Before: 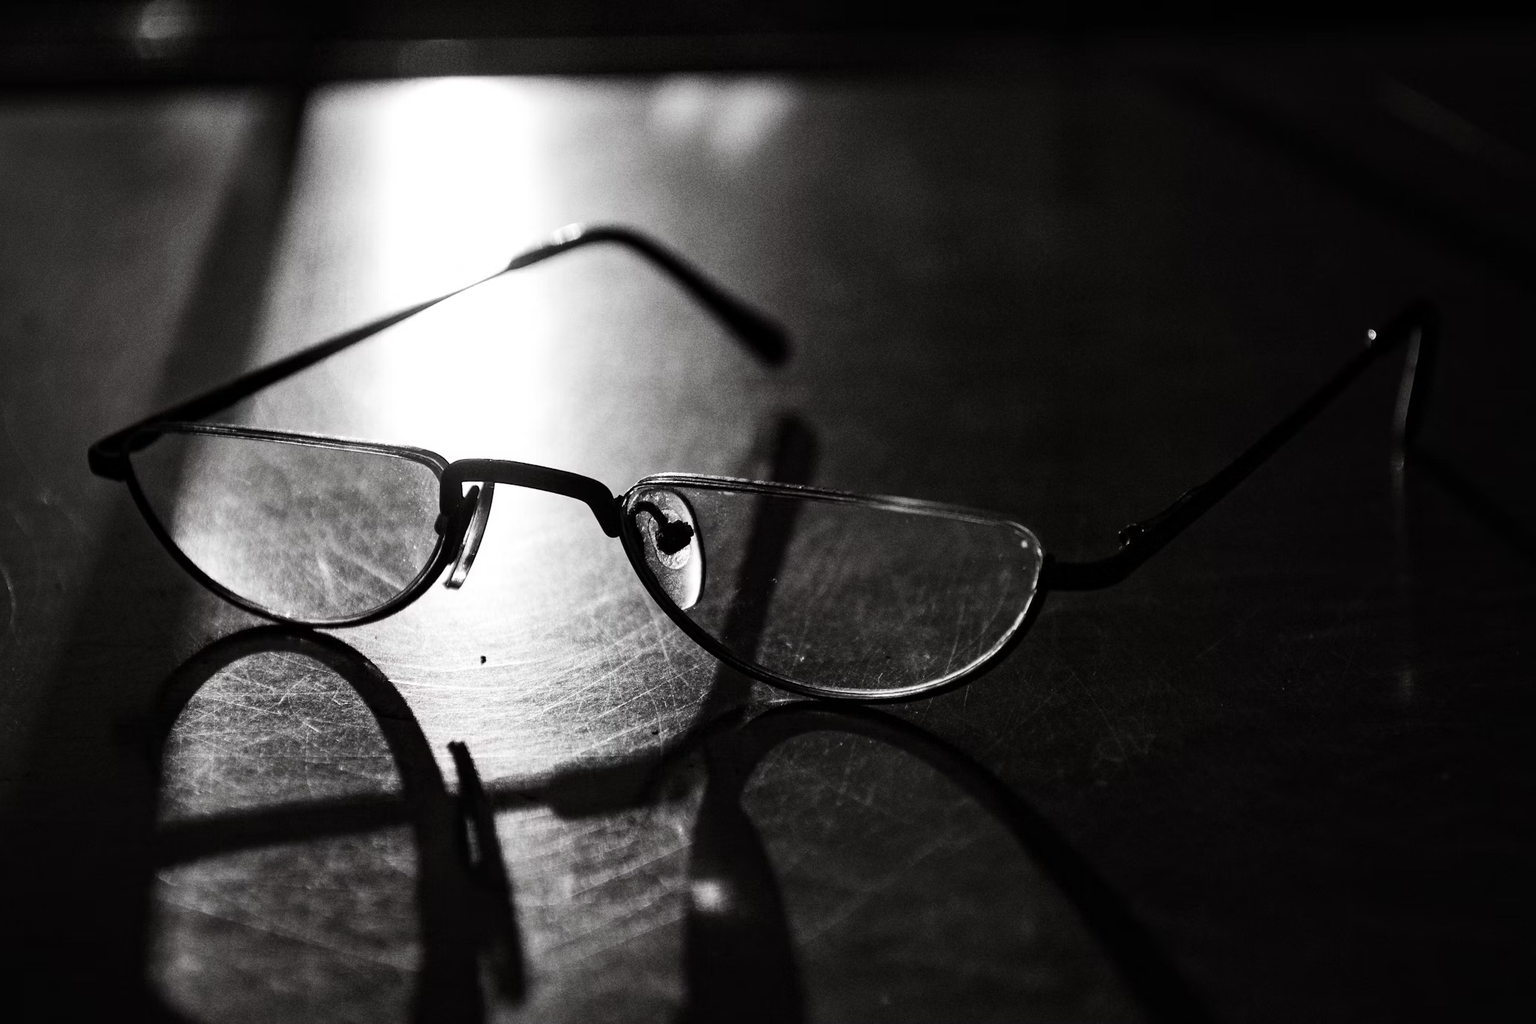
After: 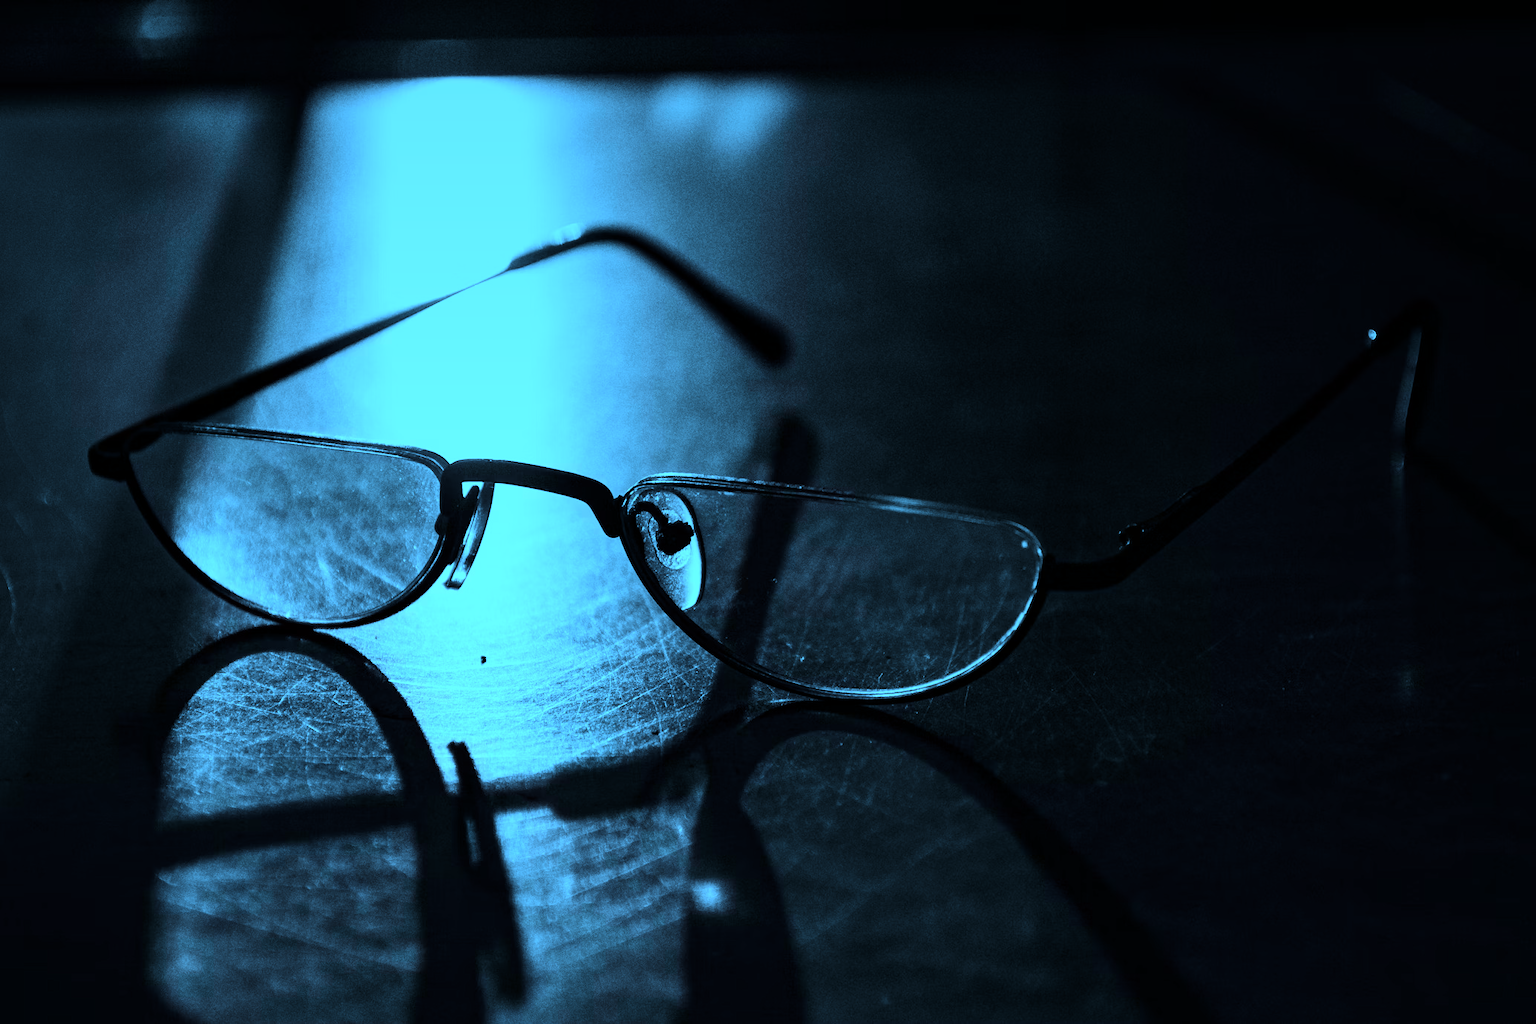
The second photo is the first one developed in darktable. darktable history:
color correction: highlights a* -9.73, highlights b* -21.22
graduated density: on, module defaults
contrast brightness saturation: contrast 0.11, saturation -0.17
color calibration: illuminant custom, x 0.432, y 0.395, temperature 3098 K
